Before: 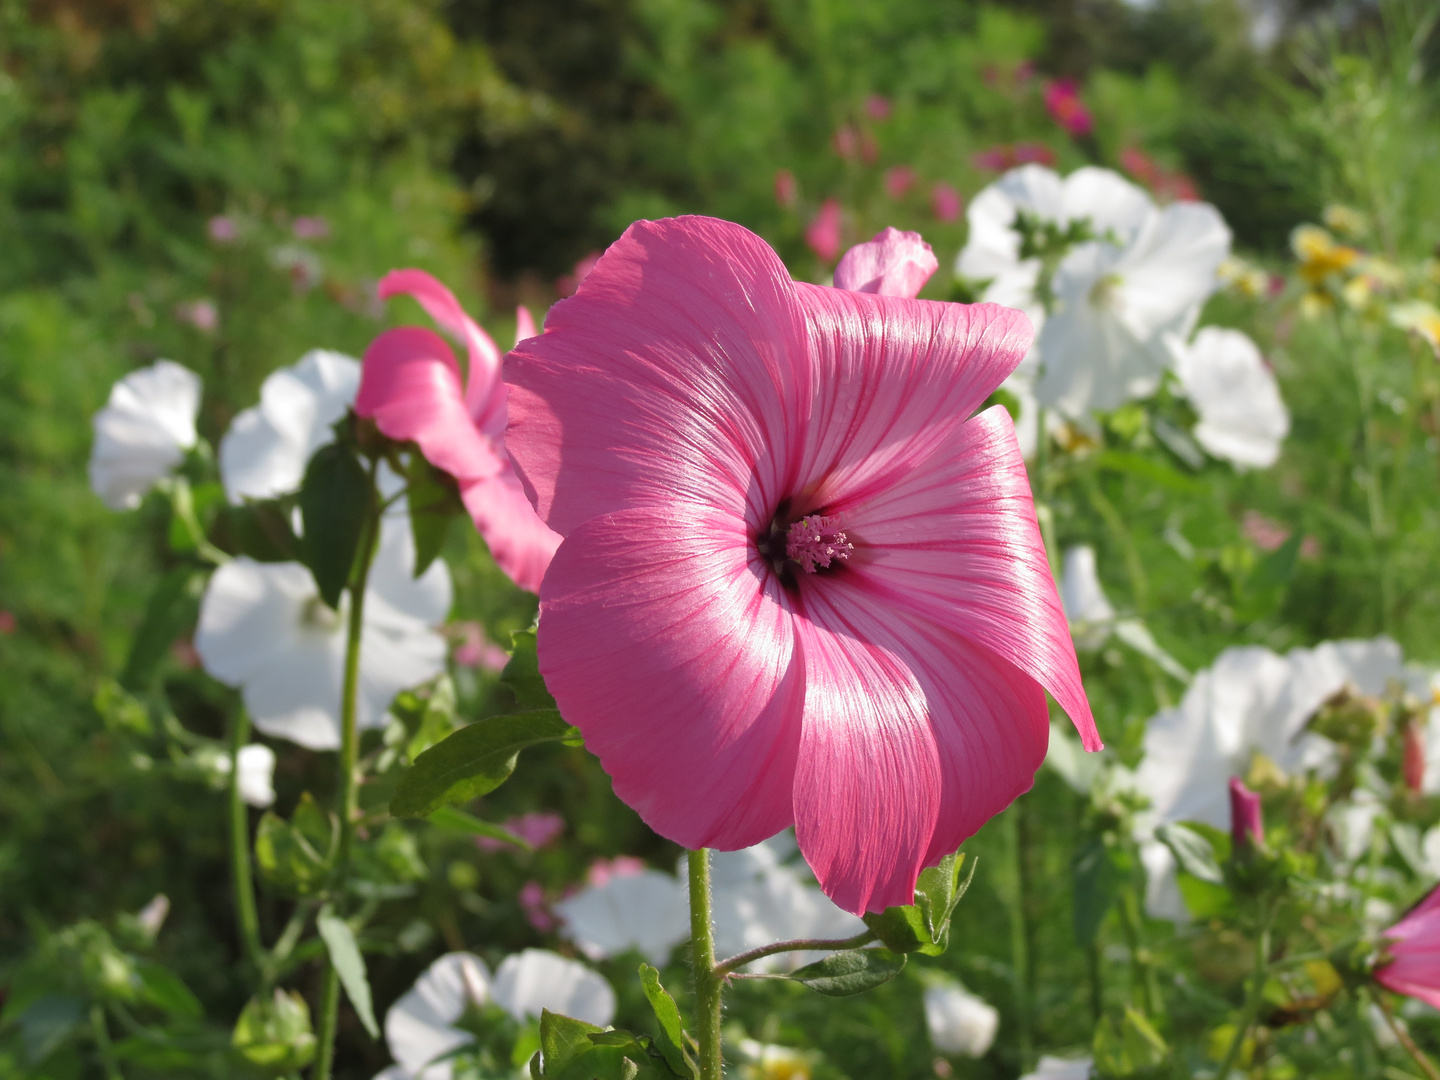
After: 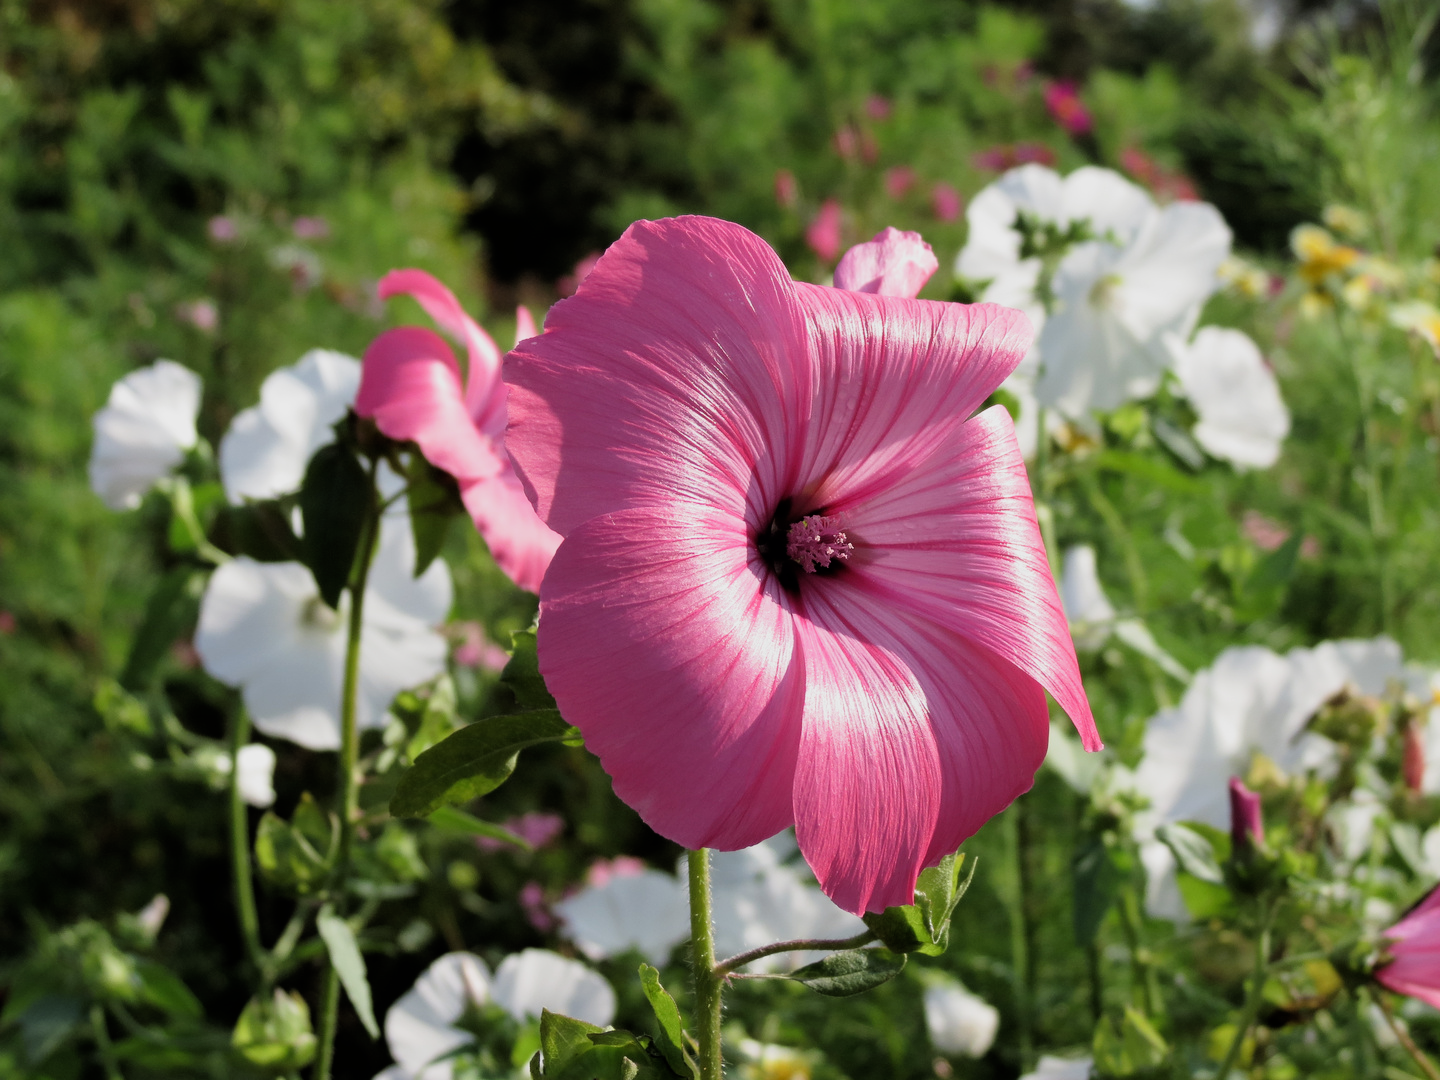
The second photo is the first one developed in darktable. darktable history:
filmic rgb: black relative exposure -5 EV, white relative exposure 3.5 EV, hardness 3.19, contrast 1.3, highlights saturation mix -50%
